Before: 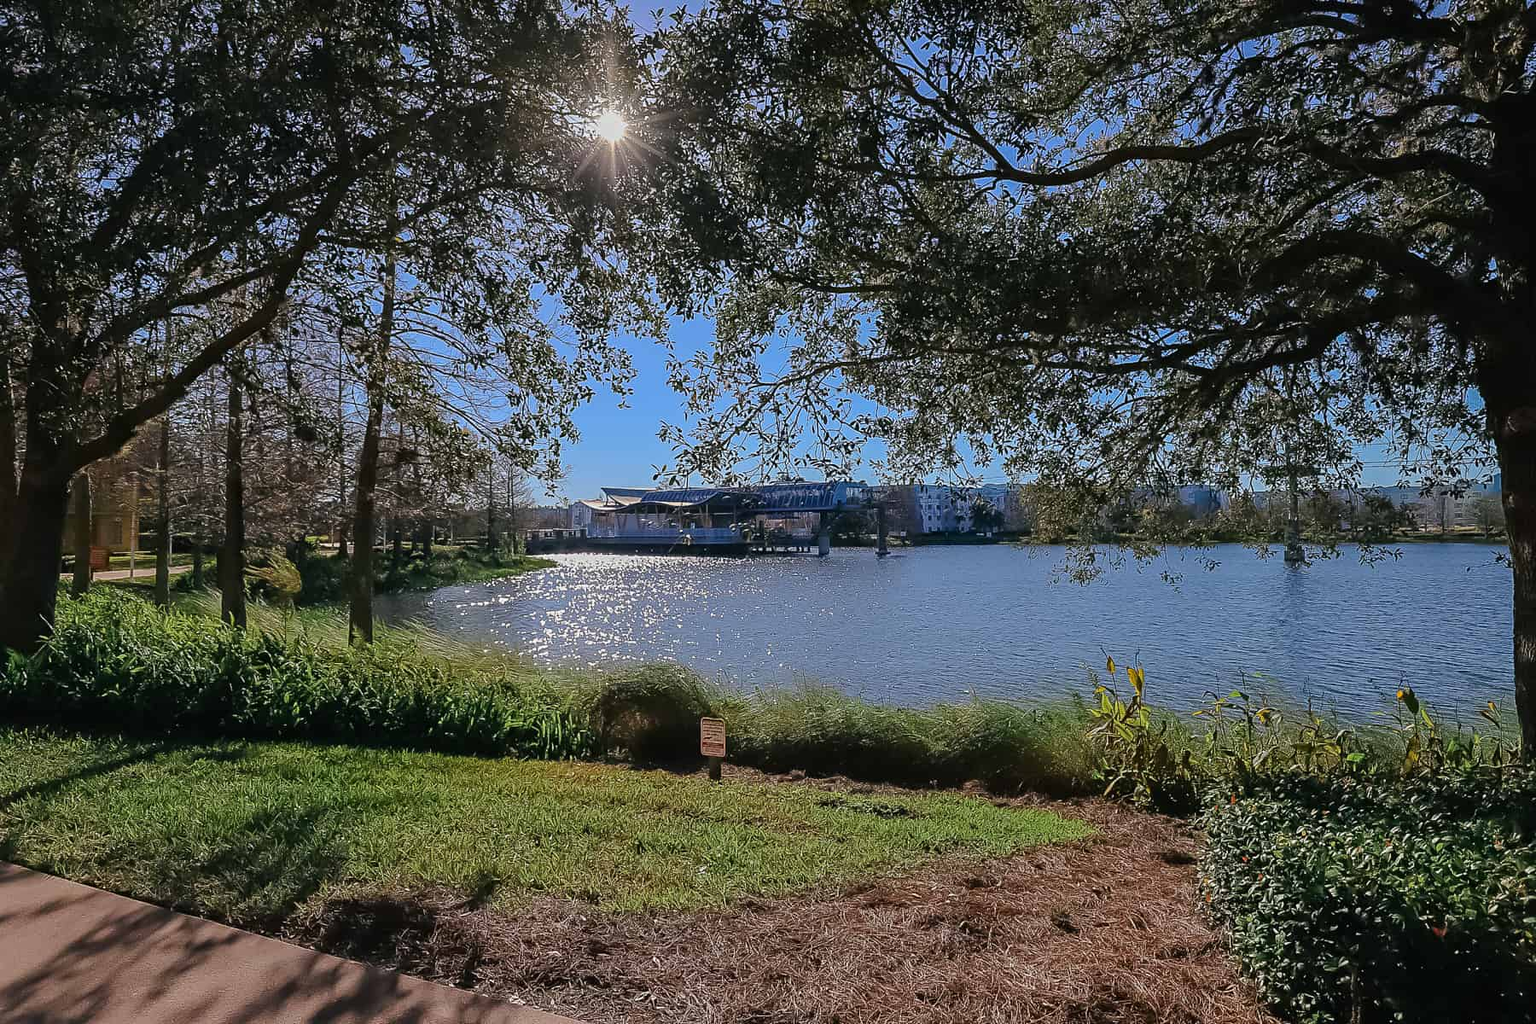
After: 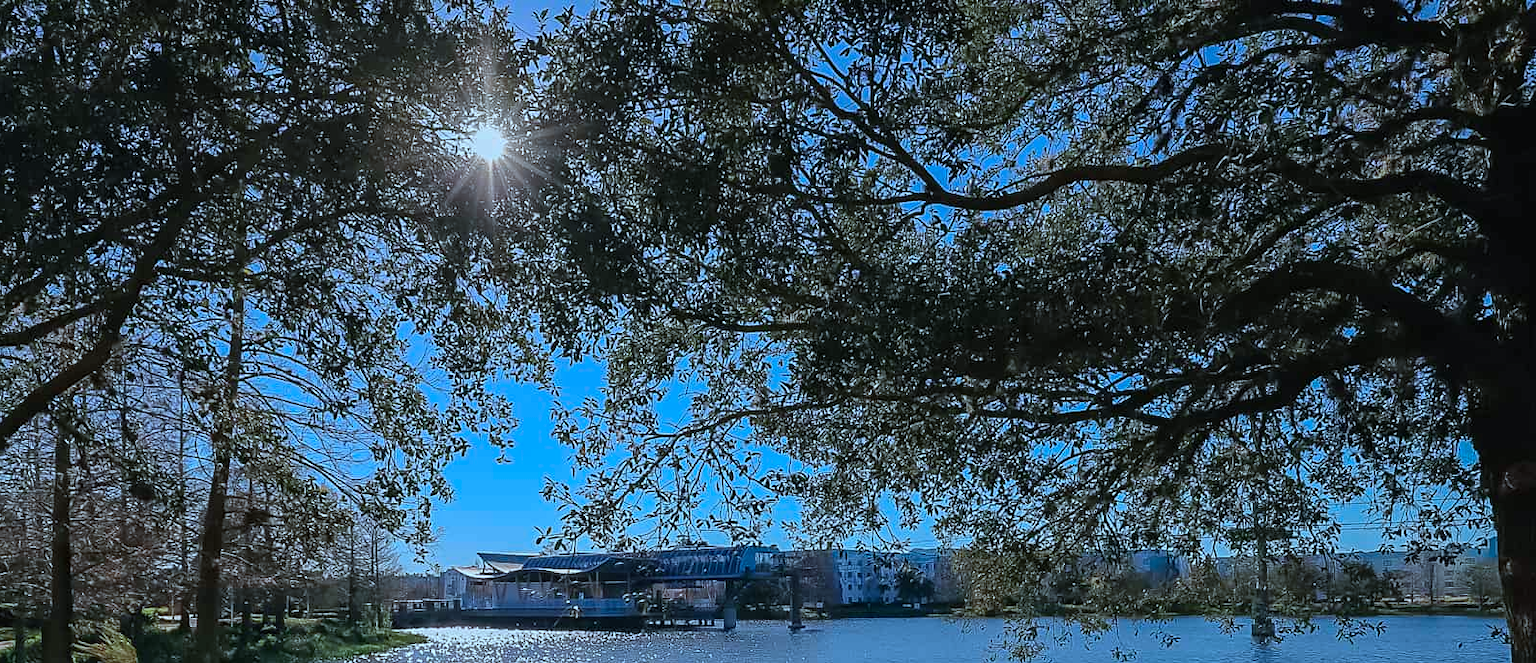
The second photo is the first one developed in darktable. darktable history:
tone equalizer: on, module defaults
color correction: highlights a* -9.65, highlights b* -21.92
crop and rotate: left 11.774%, bottom 42.798%
